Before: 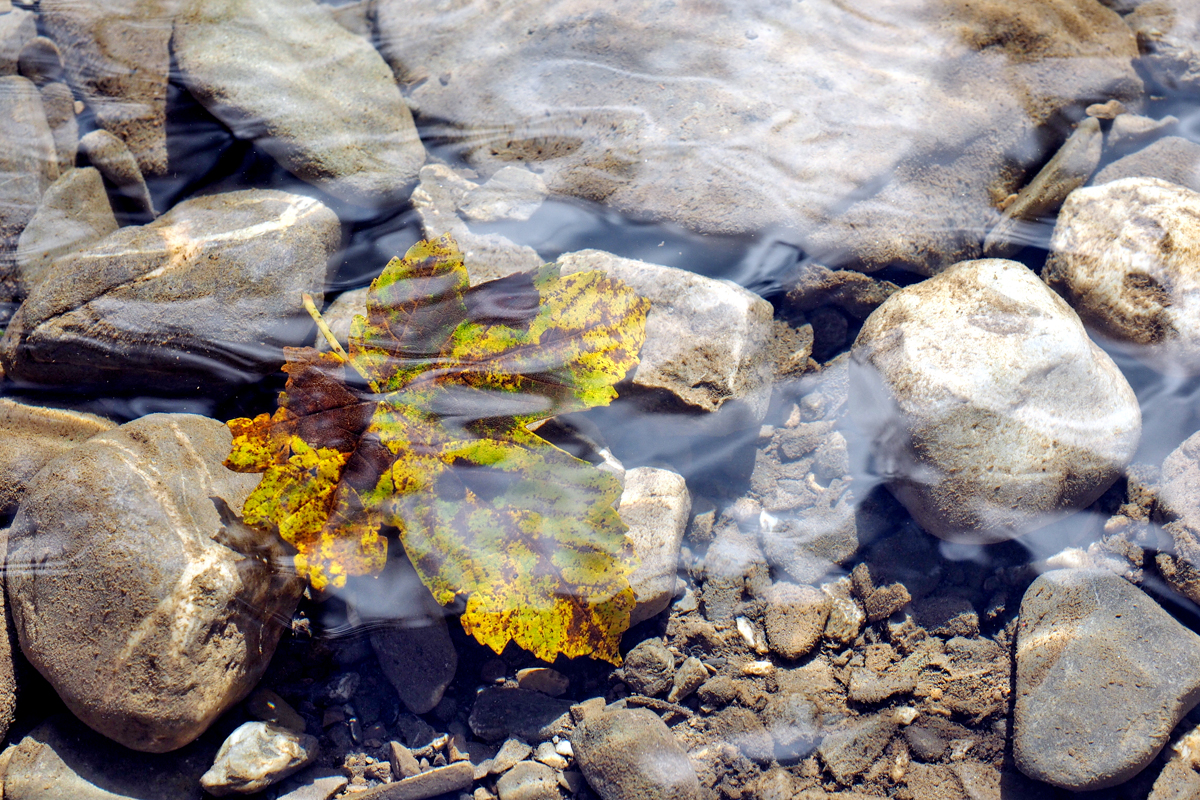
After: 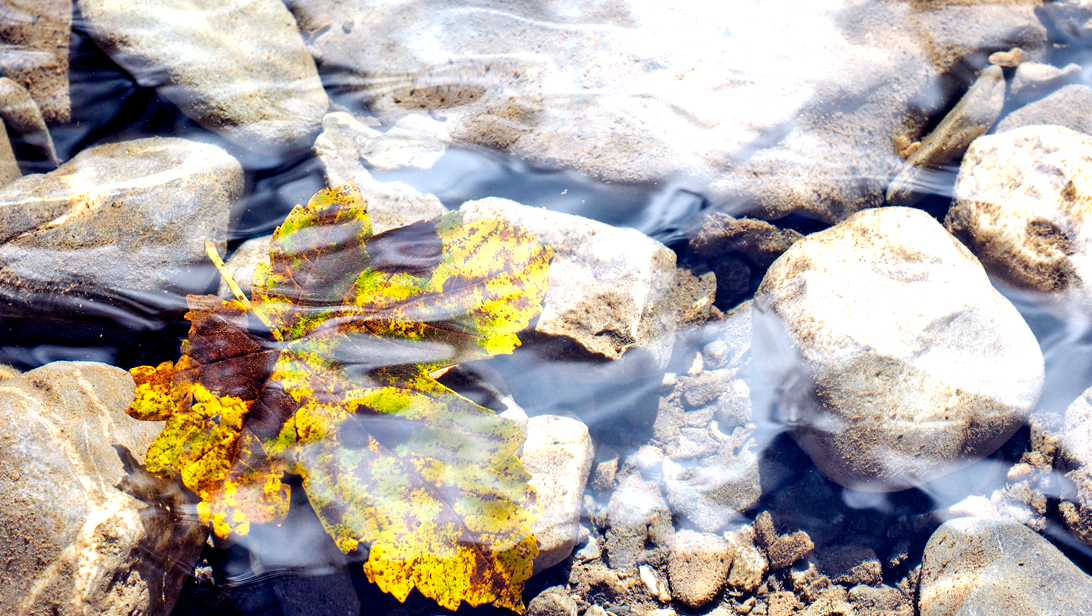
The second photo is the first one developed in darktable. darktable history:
crop: left 8.155%, top 6.611%, bottom 15.385%
exposure: exposure 0.6 EV, compensate highlight preservation false
